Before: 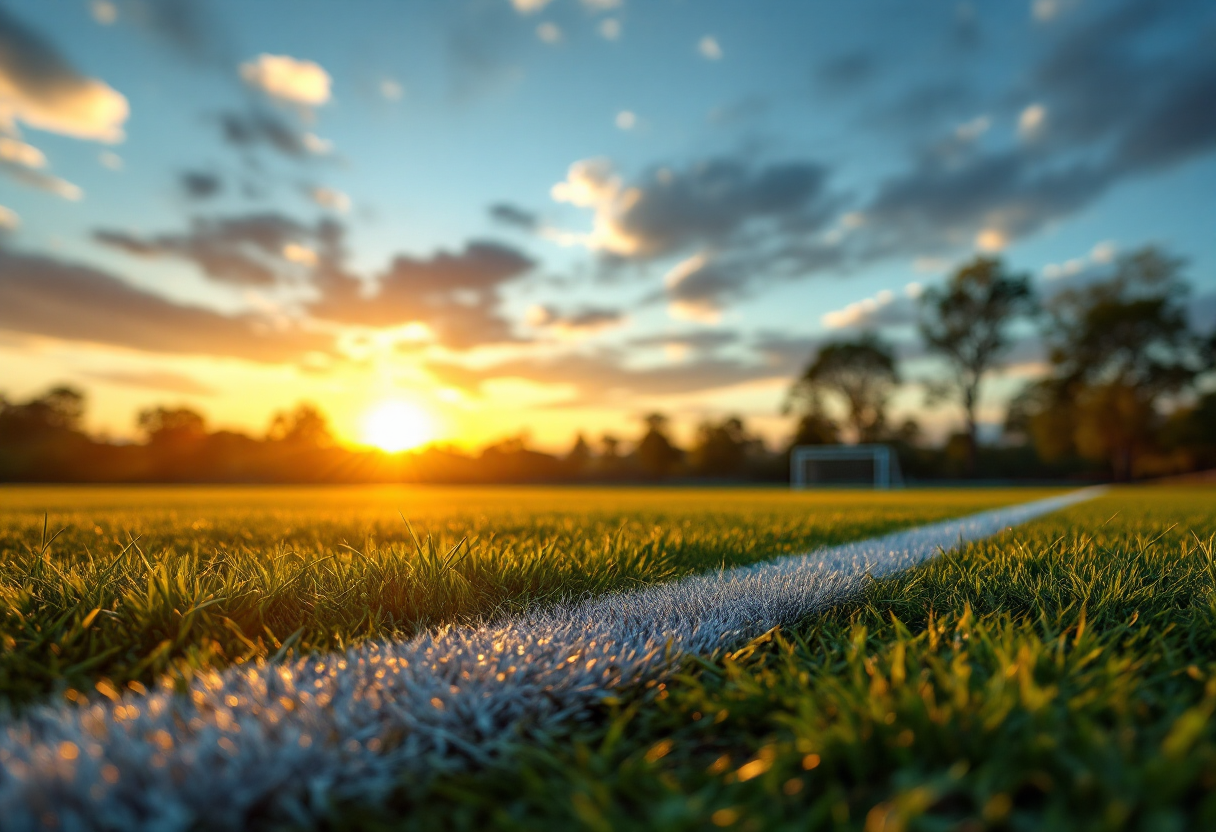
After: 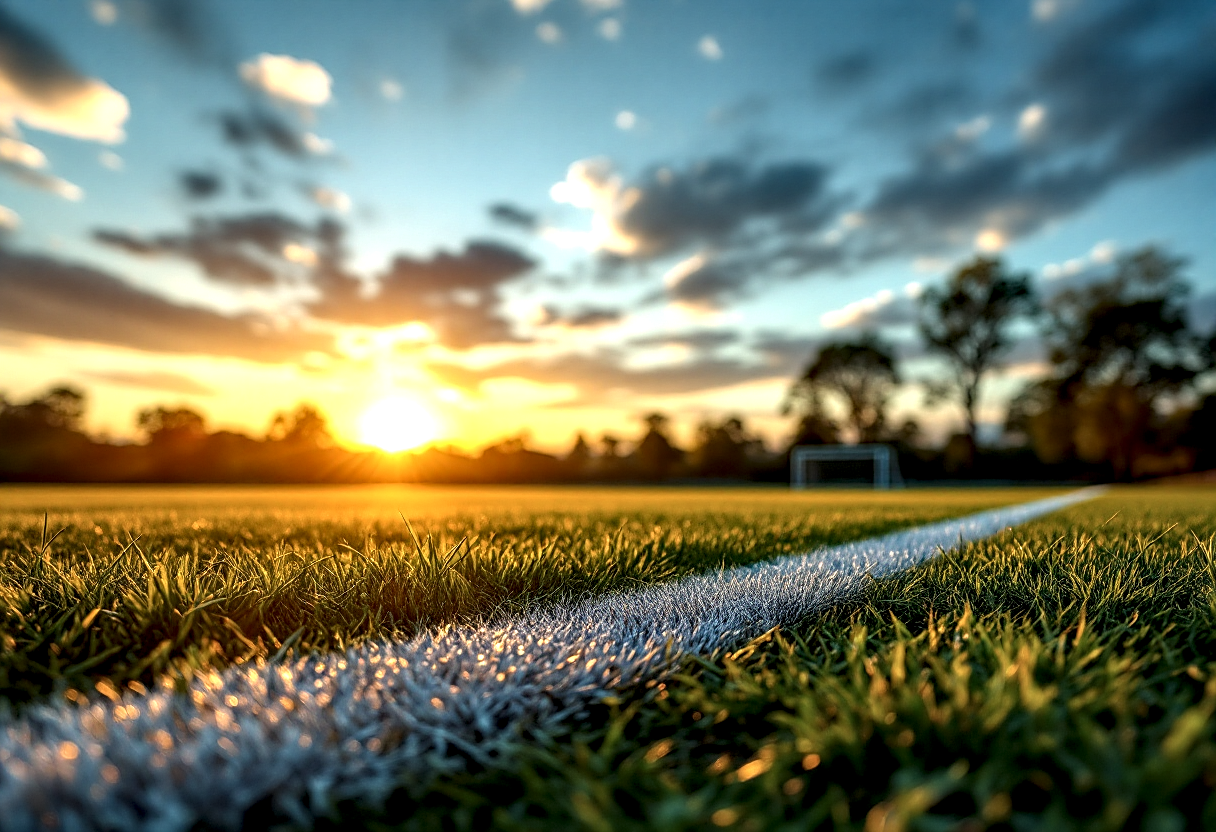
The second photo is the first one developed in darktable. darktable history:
sharpen: on, module defaults
local contrast: highlights 65%, shadows 54%, detail 168%, midtone range 0.507
